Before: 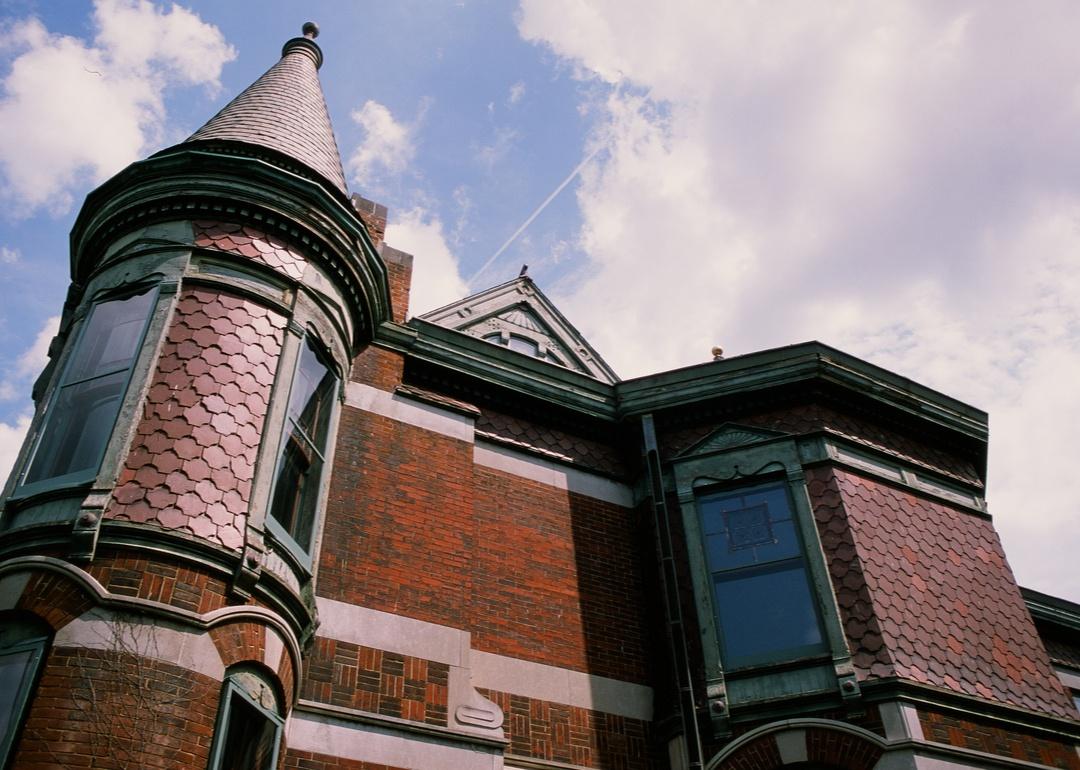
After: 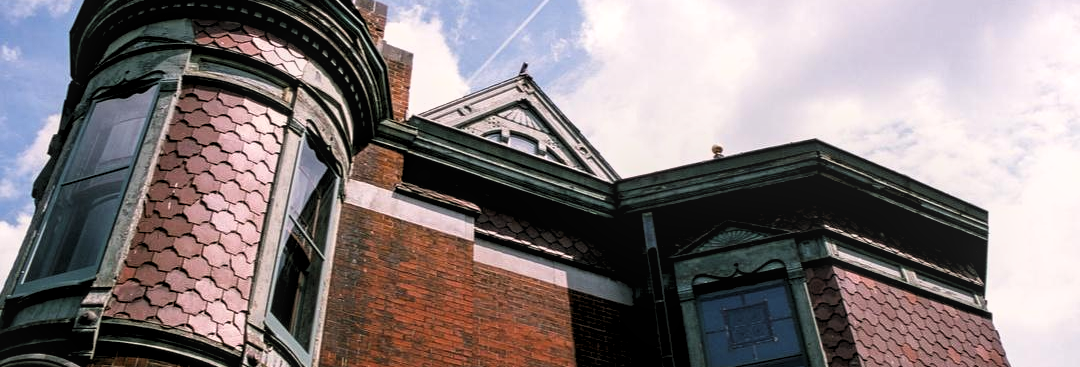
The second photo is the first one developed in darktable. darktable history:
crop and rotate: top 26.373%, bottom 25.875%
levels: levels [0.062, 0.494, 0.925]
local contrast: on, module defaults
shadows and highlights: shadows -12.2, white point adjustment 3.85, highlights 28.74
